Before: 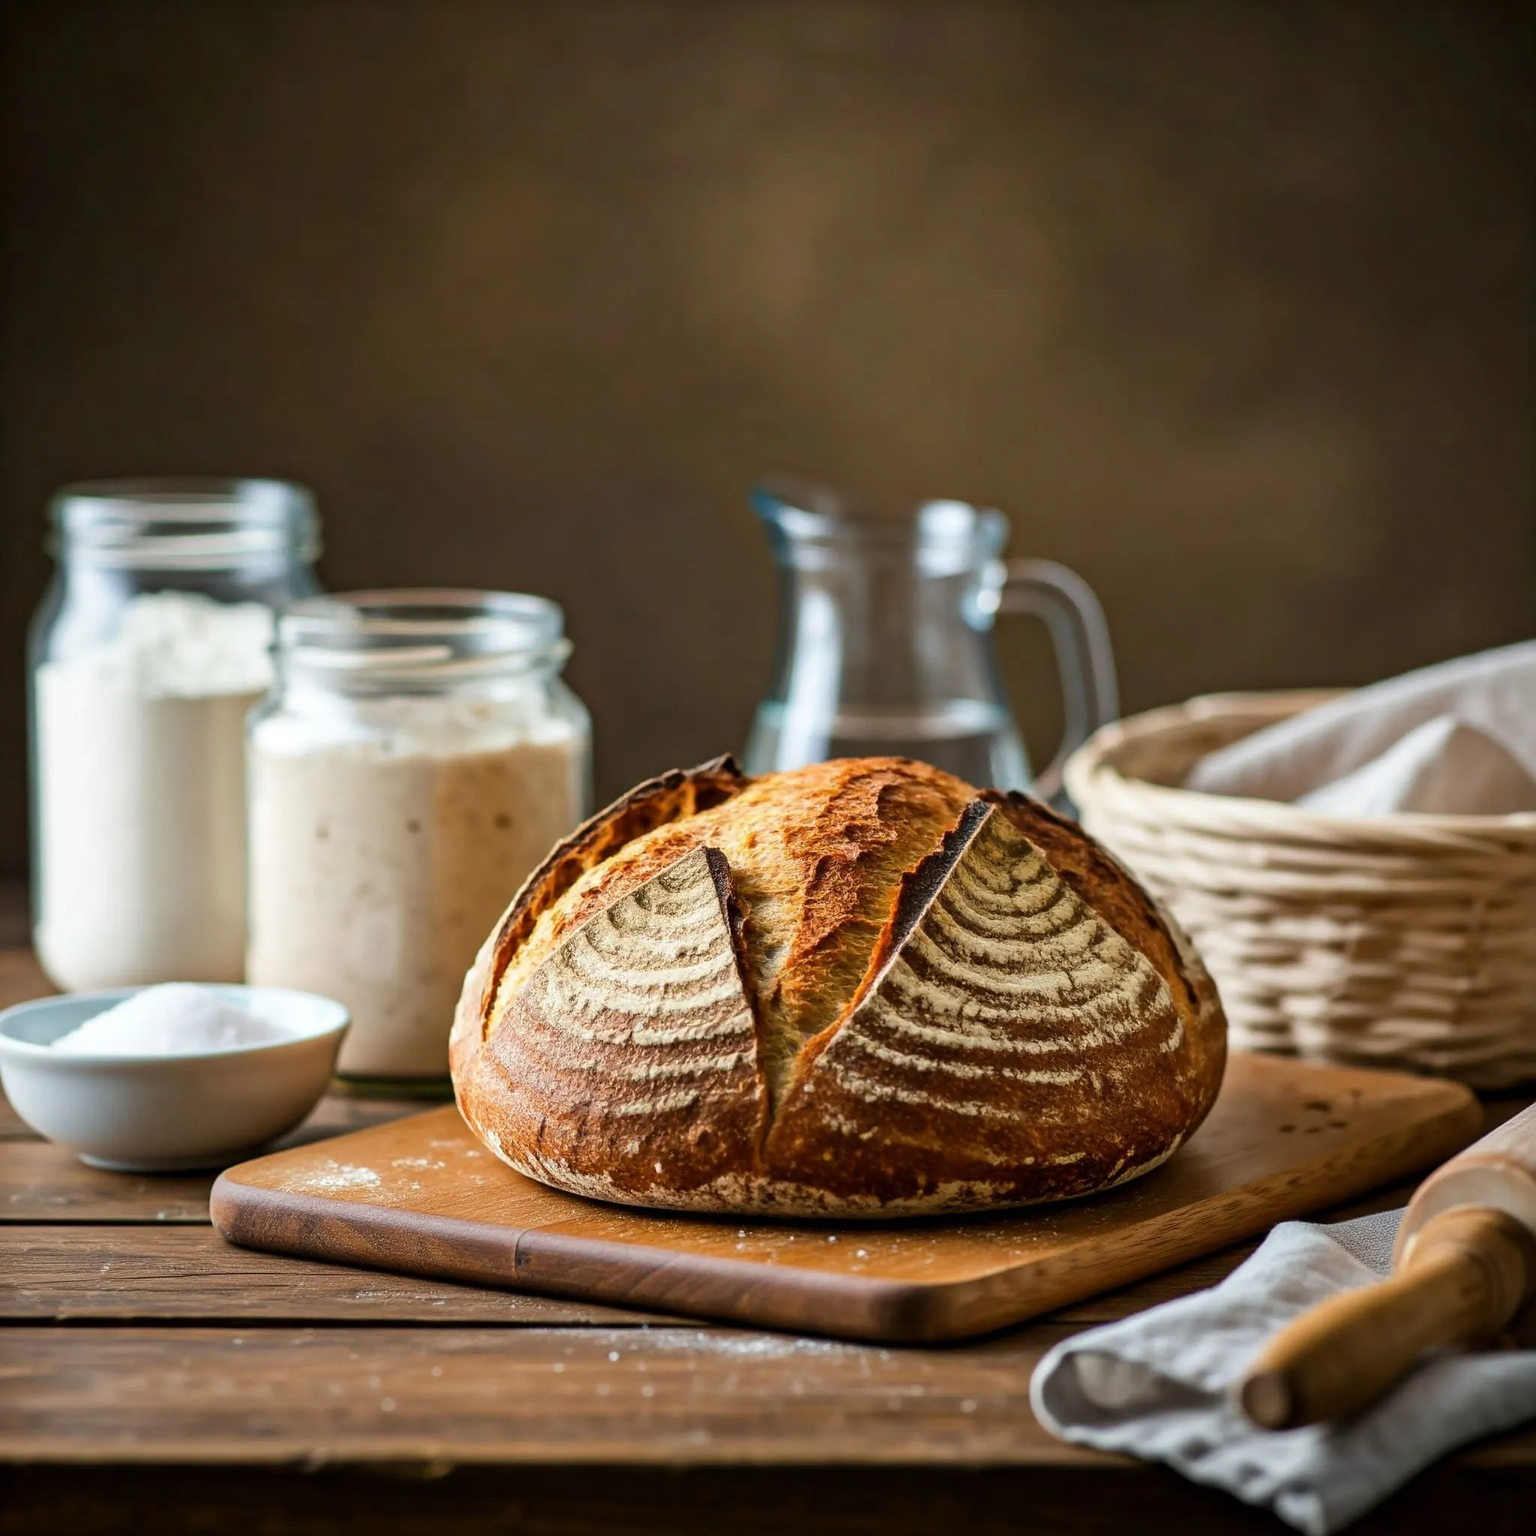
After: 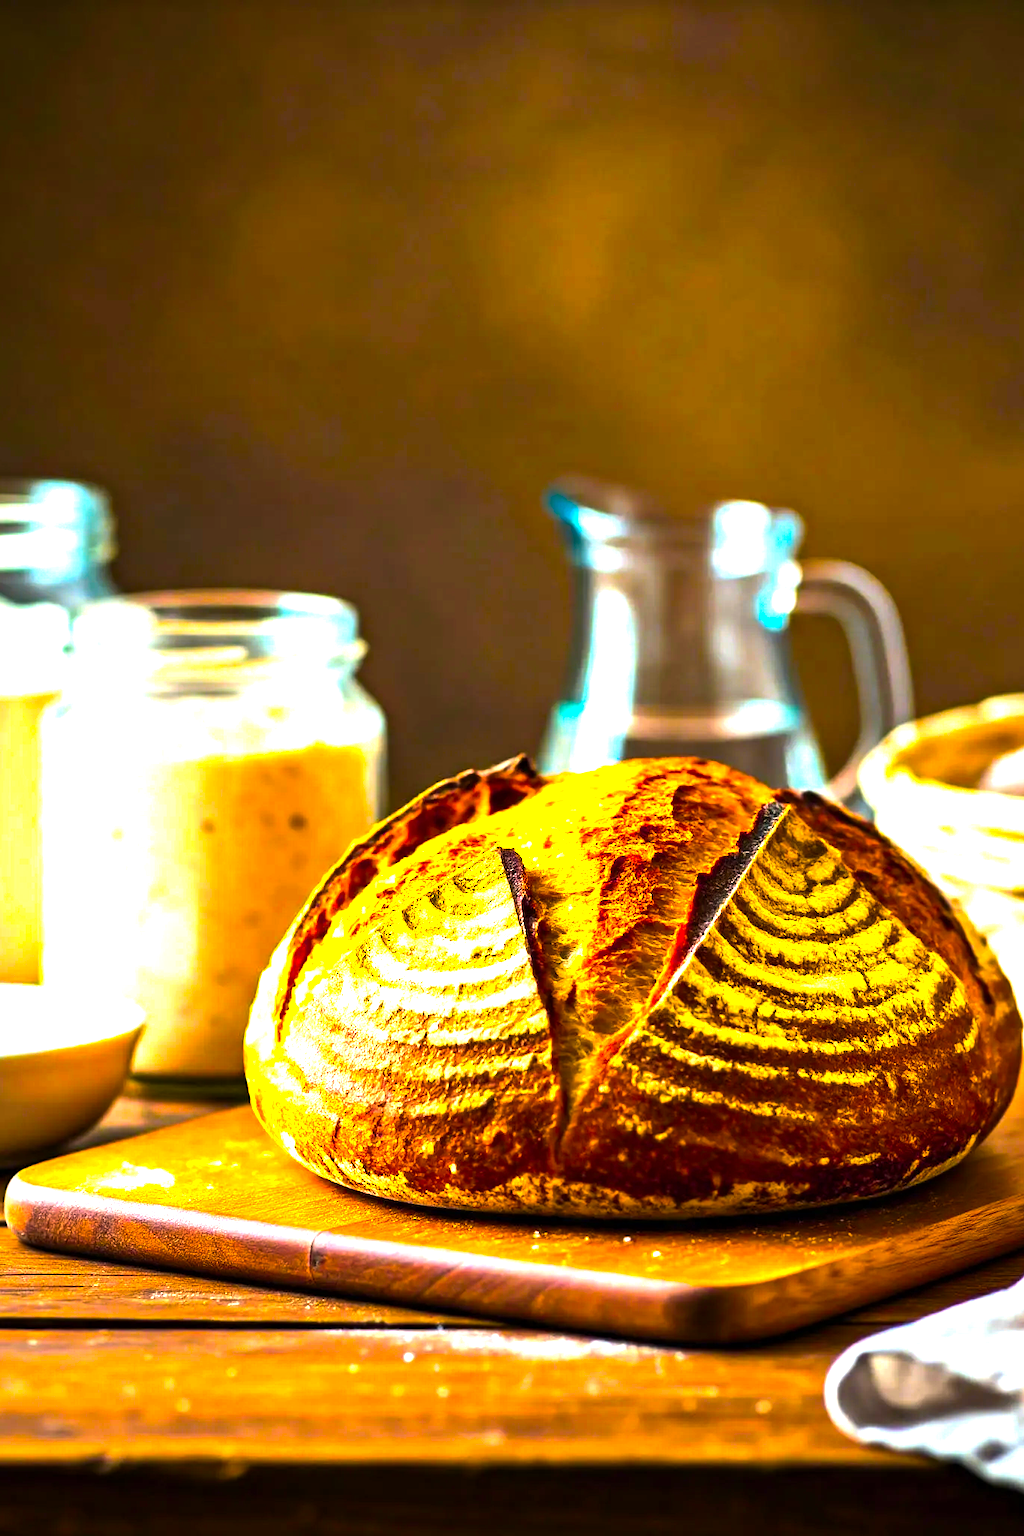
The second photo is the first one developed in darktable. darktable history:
crop and rotate: left 13.409%, right 19.924%
exposure: exposure 0.4 EV, compensate highlight preservation false
color balance rgb: linear chroma grading › highlights 100%, linear chroma grading › global chroma 23.41%, perceptual saturation grading › global saturation 35.38%, hue shift -10.68°, perceptual brilliance grading › highlights 47.25%, perceptual brilliance grading › mid-tones 22.2%, perceptual brilliance grading › shadows -5.93%
